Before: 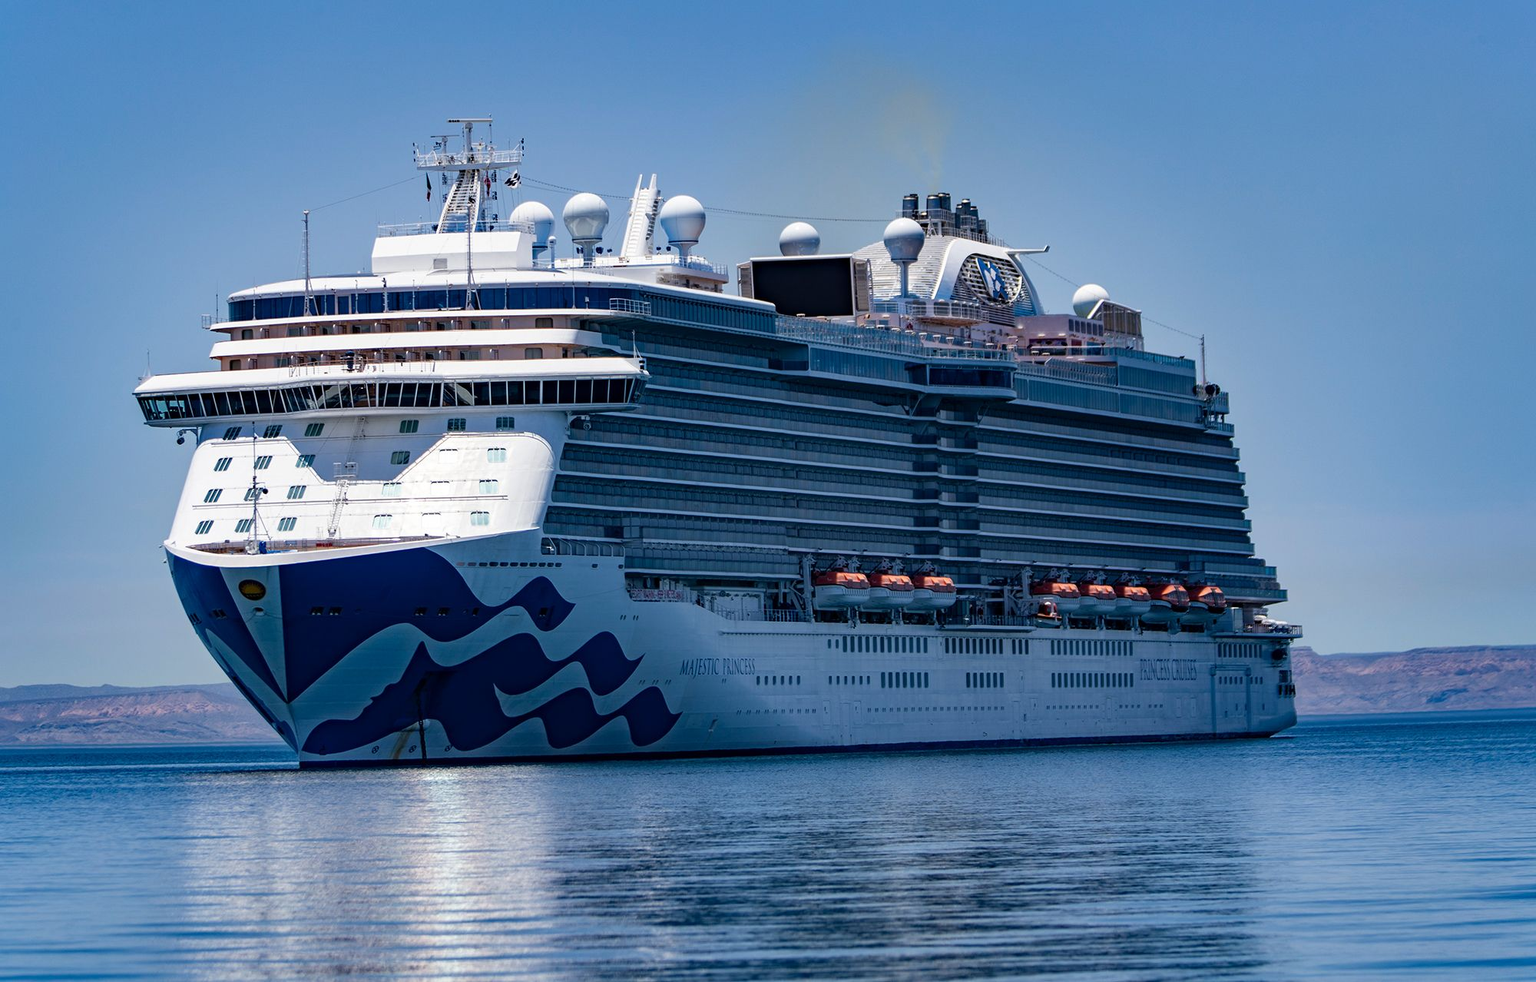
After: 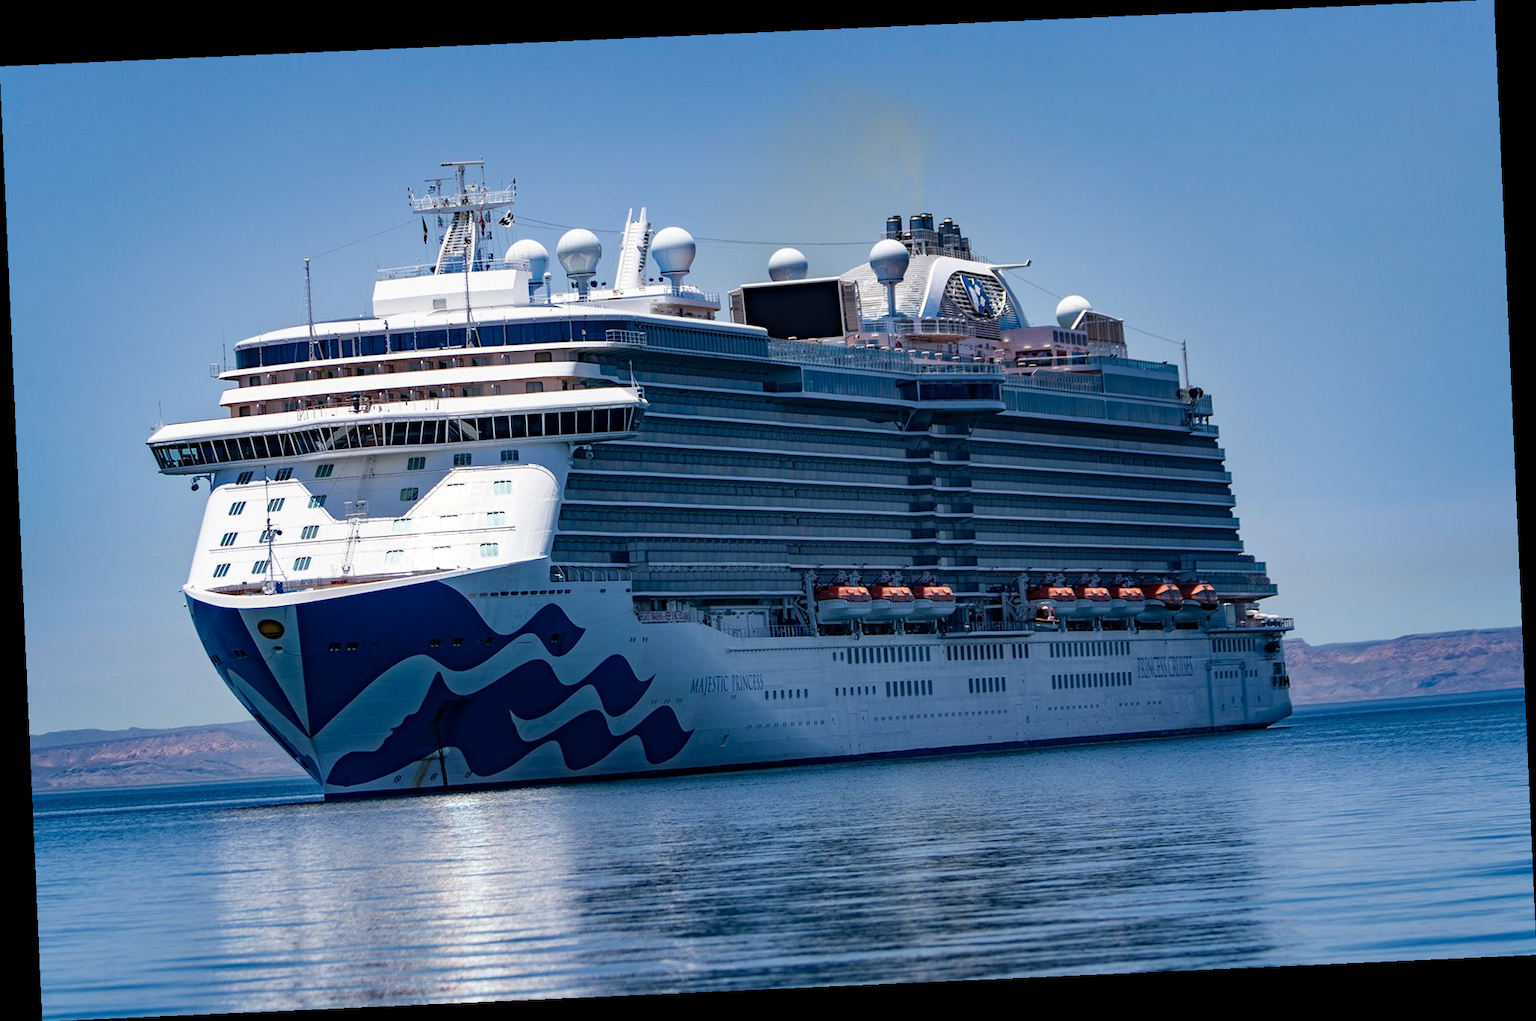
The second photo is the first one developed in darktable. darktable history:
shadows and highlights: shadows 0, highlights 40
rotate and perspective: rotation -2.56°, automatic cropping off
